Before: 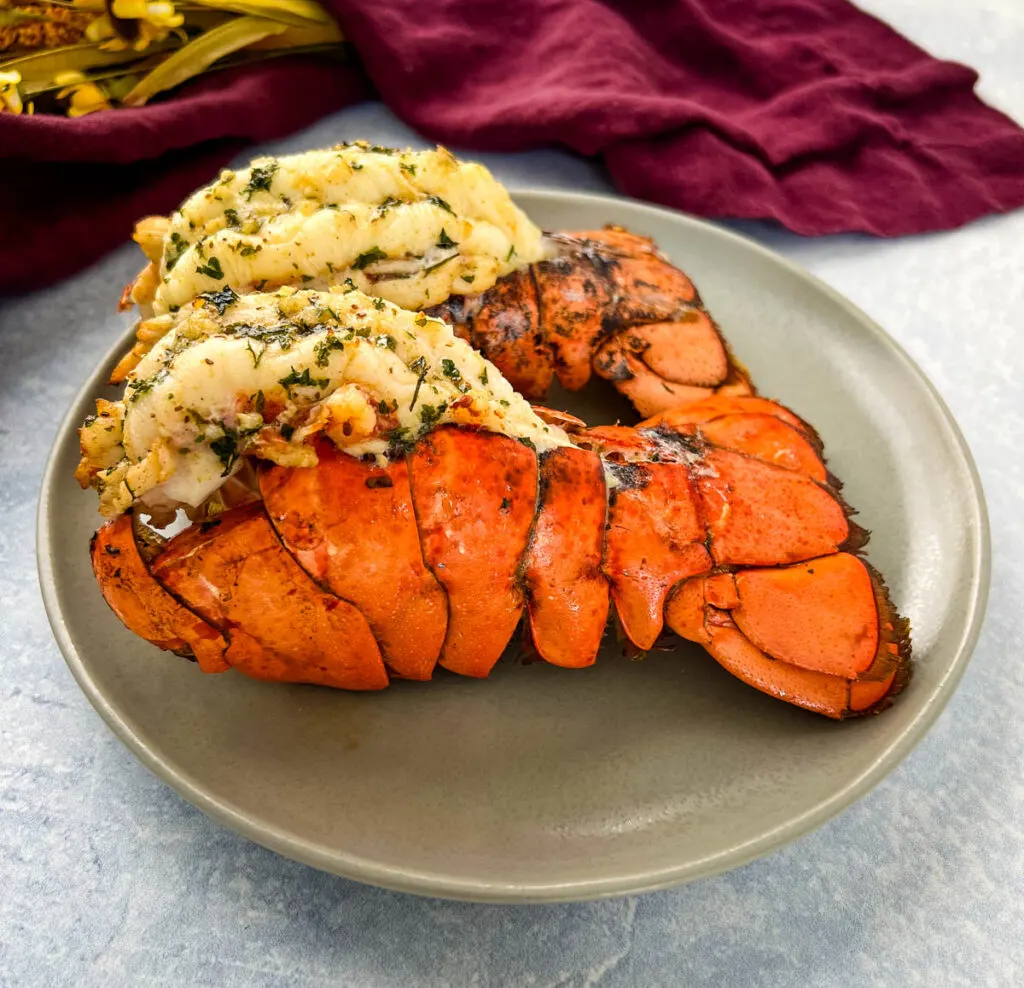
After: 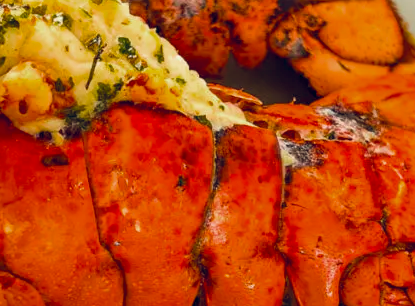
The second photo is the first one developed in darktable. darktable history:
crop: left 31.687%, top 32.642%, right 27.758%, bottom 36.312%
color zones: curves: ch0 [(0, 0.444) (0.143, 0.442) (0.286, 0.441) (0.429, 0.441) (0.571, 0.441) (0.714, 0.441) (0.857, 0.442) (1, 0.444)]
exposure: black level correction 0, compensate exposure bias true, compensate highlight preservation false
color balance rgb: global offset › chroma 0.124%, global offset › hue 253.31°, perceptual saturation grading › global saturation 30.298%, global vibrance 14.204%
